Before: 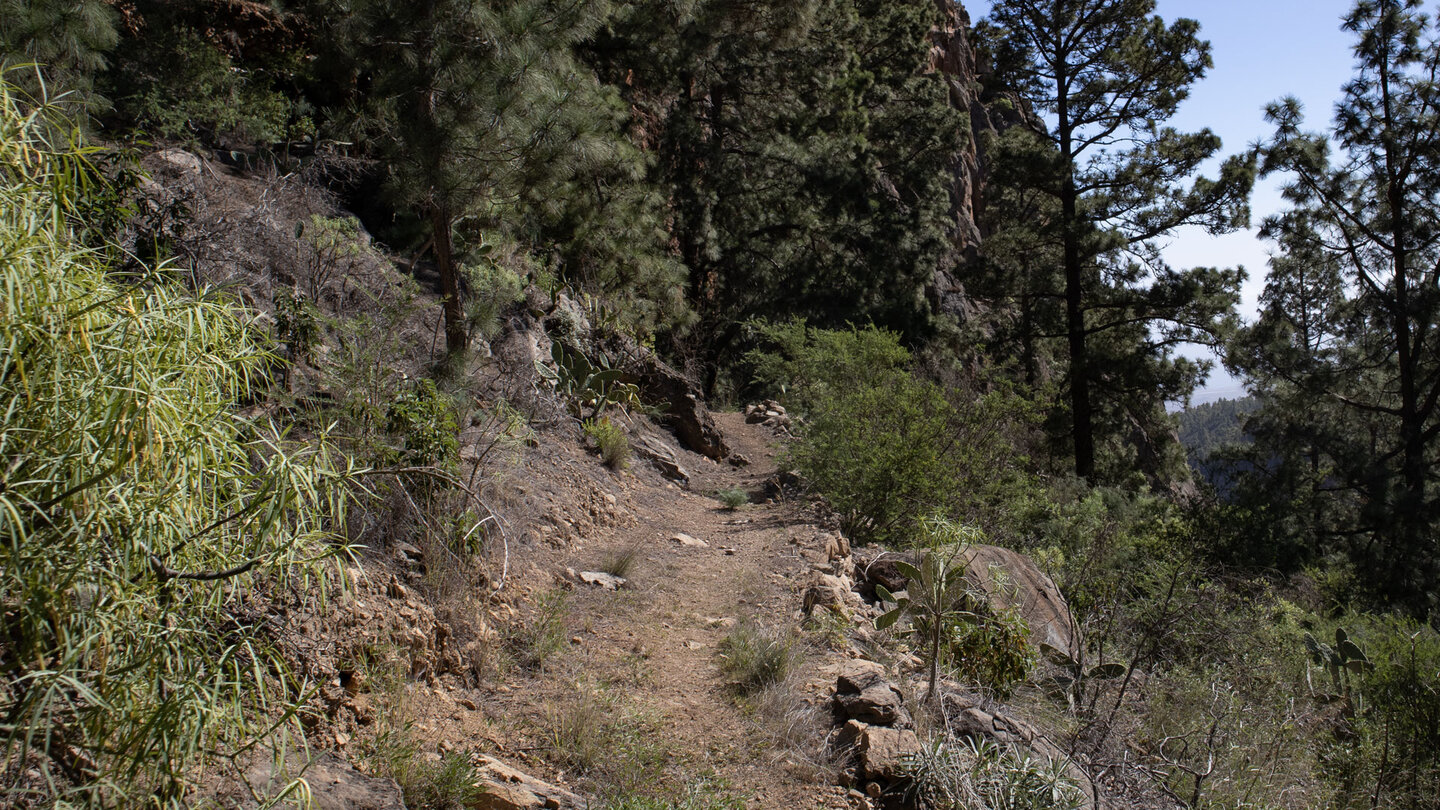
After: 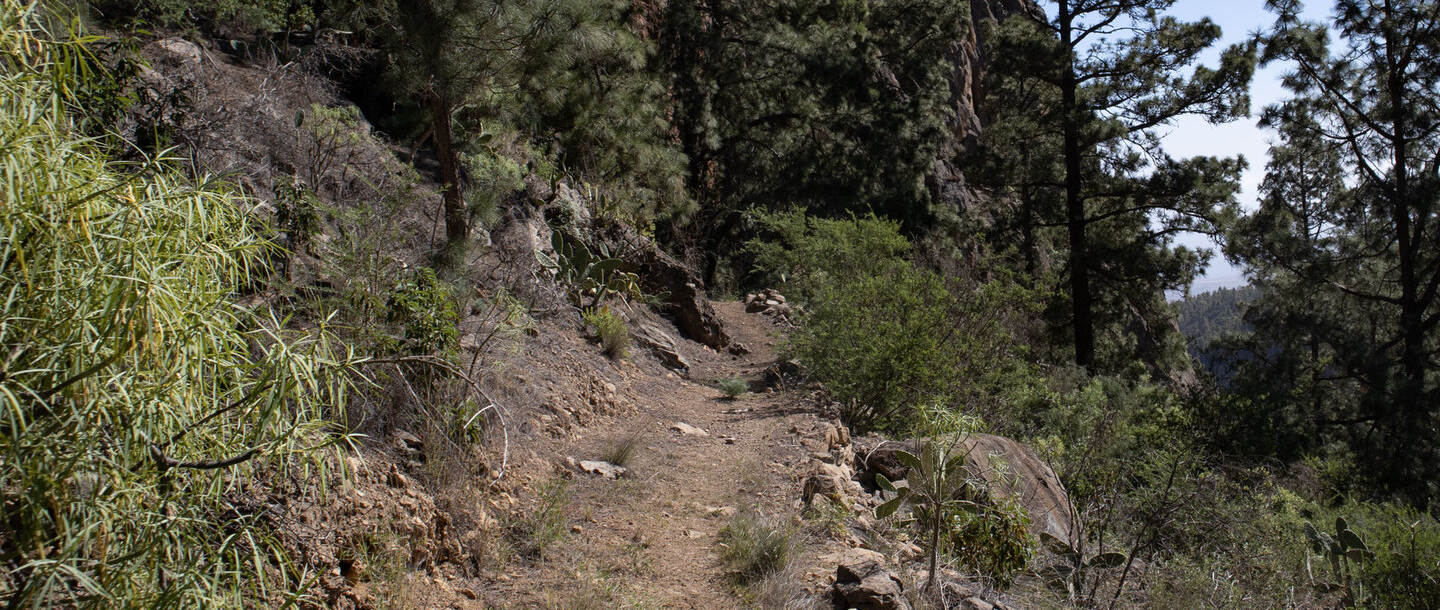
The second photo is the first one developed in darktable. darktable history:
crop: top 13.724%, bottom 10.86%
